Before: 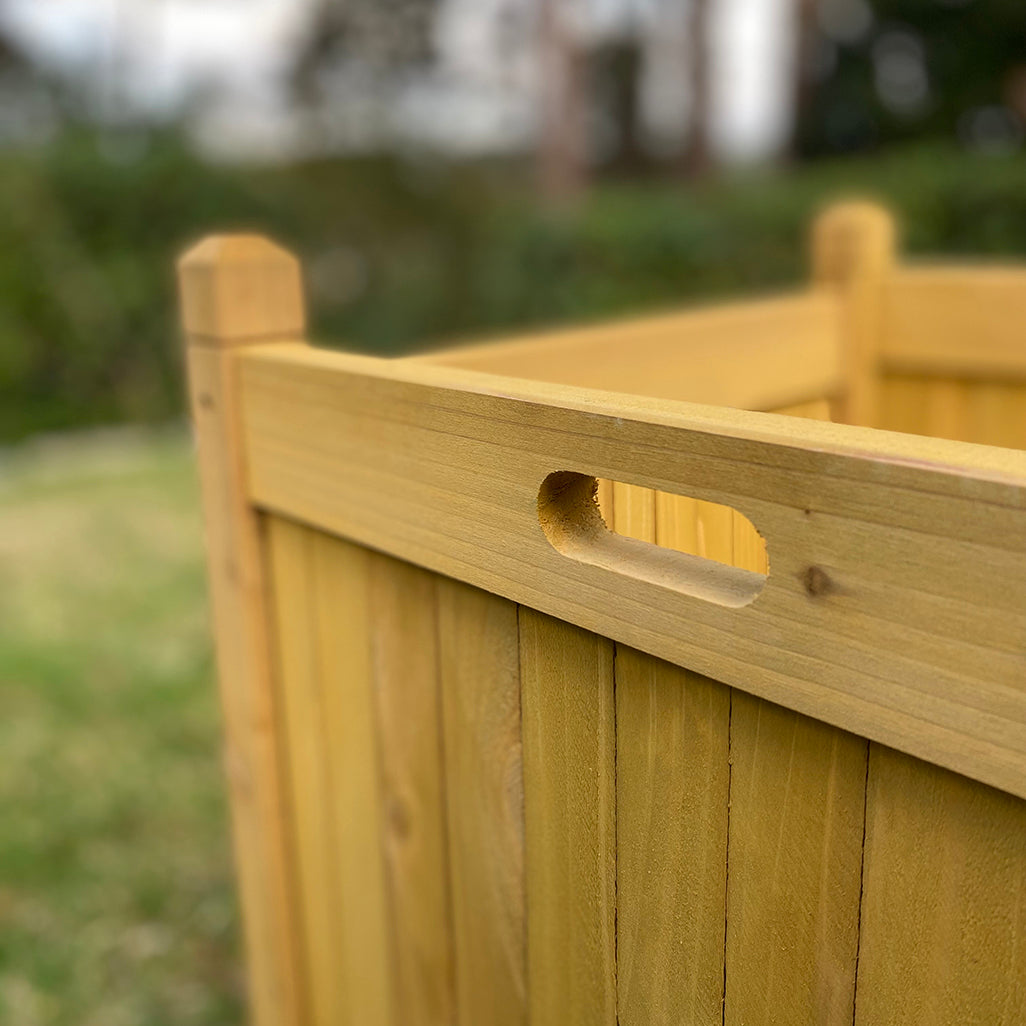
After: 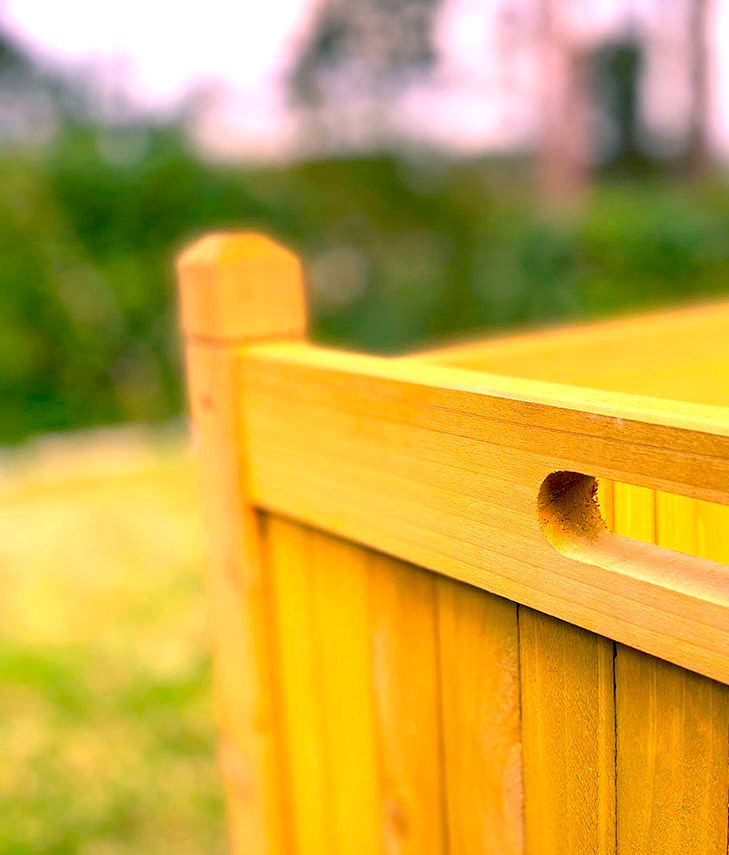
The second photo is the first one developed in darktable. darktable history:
white balance: red 1.004, blue 1.024
crop: right 28.885%, bottom 16.626%
color correction: highlights a* 17.03, highlights b* 0.205, shadows a* -15.38, shadows b* -14.56, saturation 1.5
exposure: black level correction 0.011, exposure 1.088 EV, compensate exposure bias true, compensate highlight preservation false
